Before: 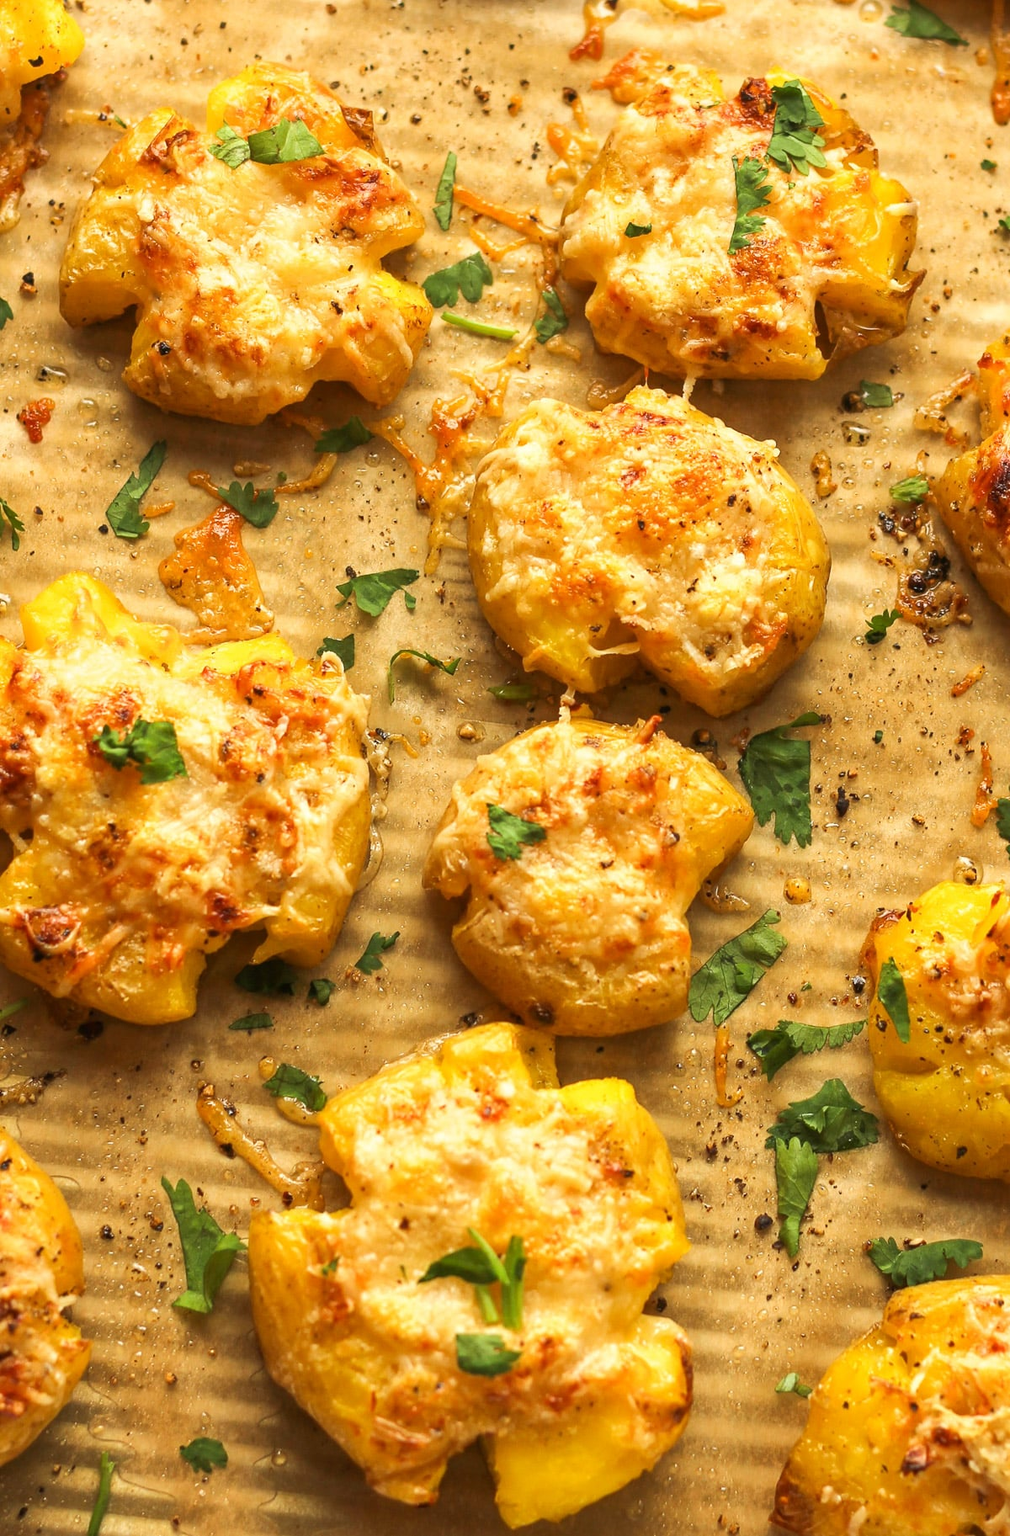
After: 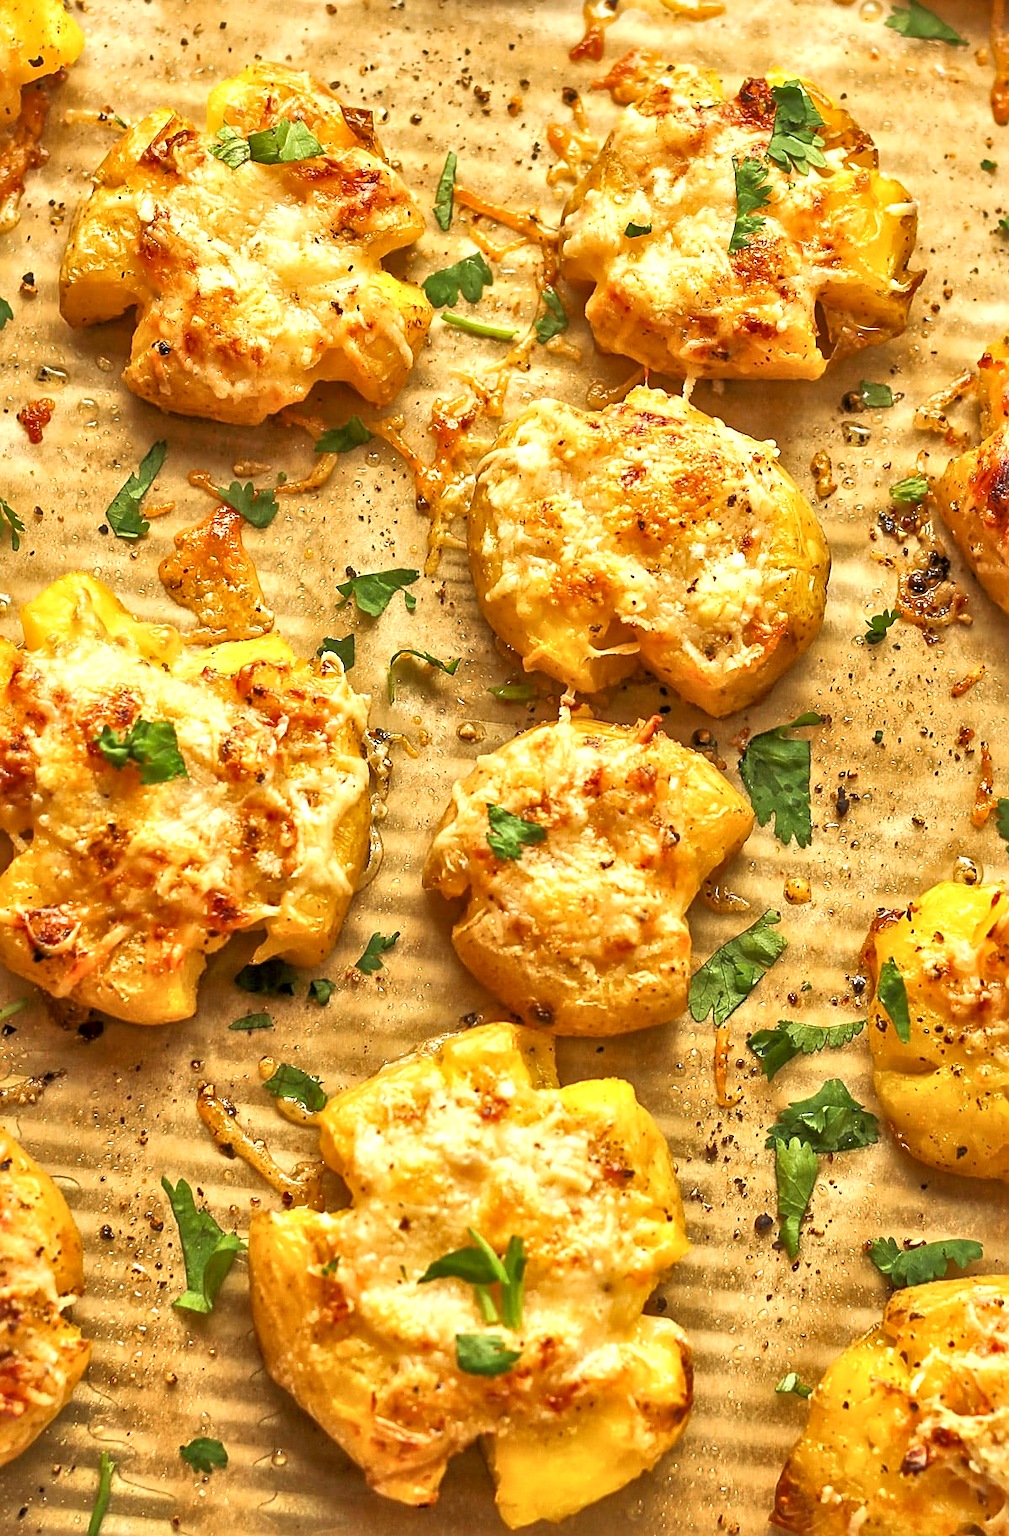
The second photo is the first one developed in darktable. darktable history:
local contrast: mode bilateral grid, contrast 20, coarseness 50, detail 171%, midtone range 0.2
sharpen: on, module defaults
tone equalizer: -7 EV 0.15 EV, -6 EV 0.6 EV, -5 EV 1.15 EV, -4 EV 1.33 EV, -3 EV 1.15 EV, -2 EV 0.6 EV, -1 EV 0.15 EV, mask exposure compensation -0.5 EV
